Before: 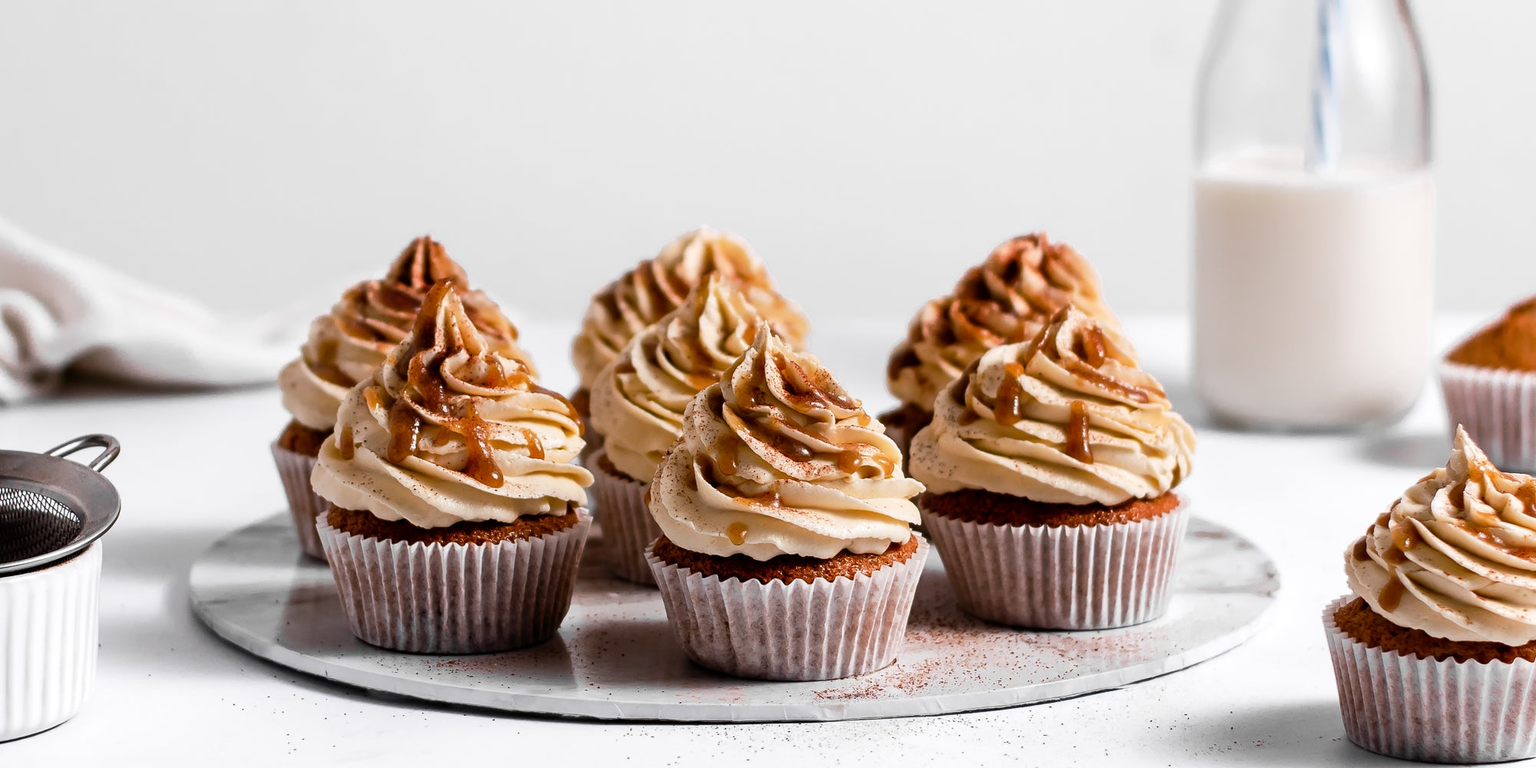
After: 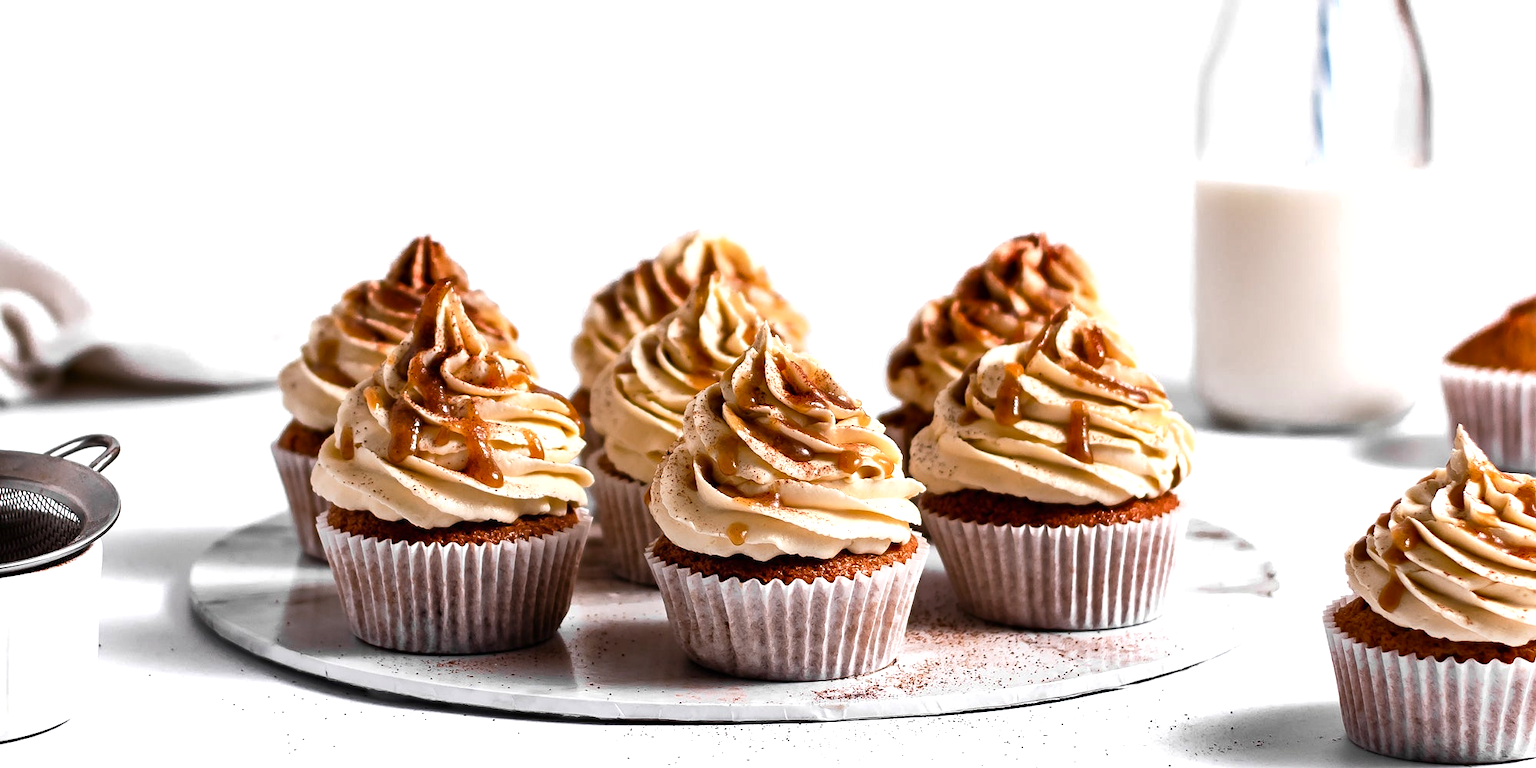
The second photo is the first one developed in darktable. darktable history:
shadows and highlights: shadows 49, highlights -41, soften with gaussian
exposure: black level correction 0, exposure 0.5 EV, compensate highlight preservation false
